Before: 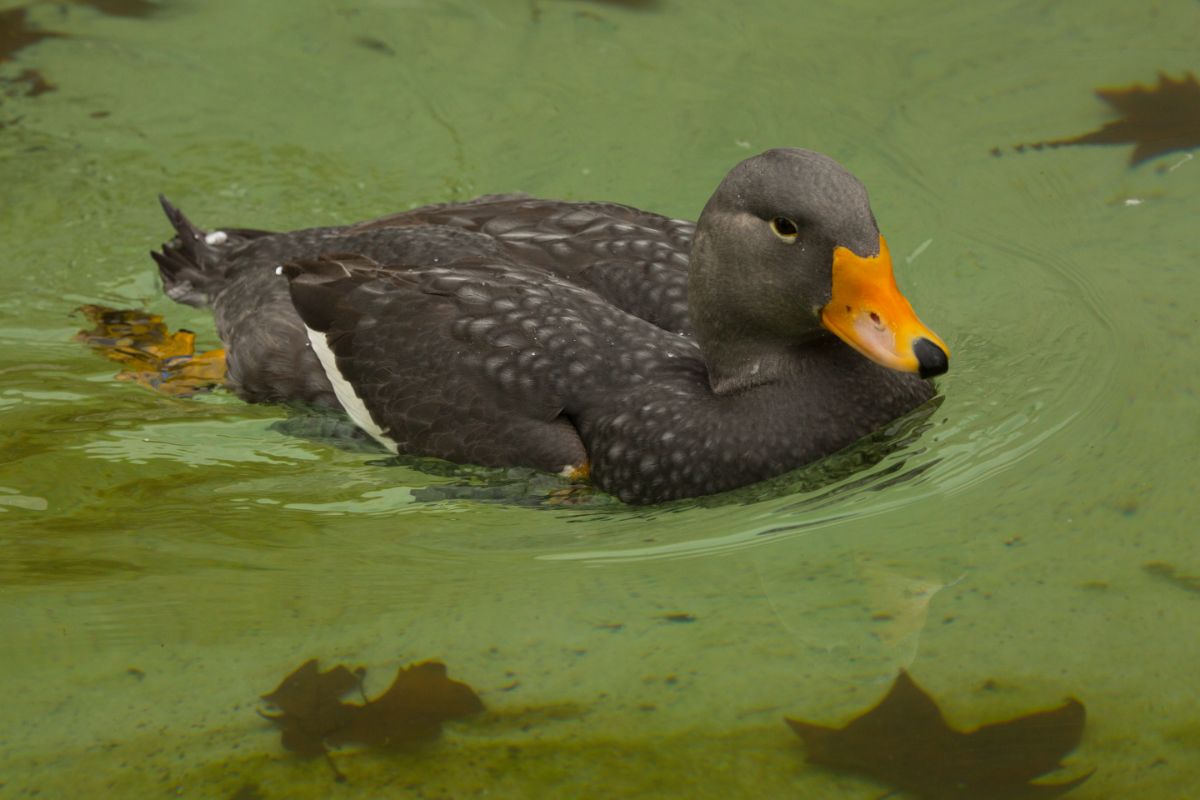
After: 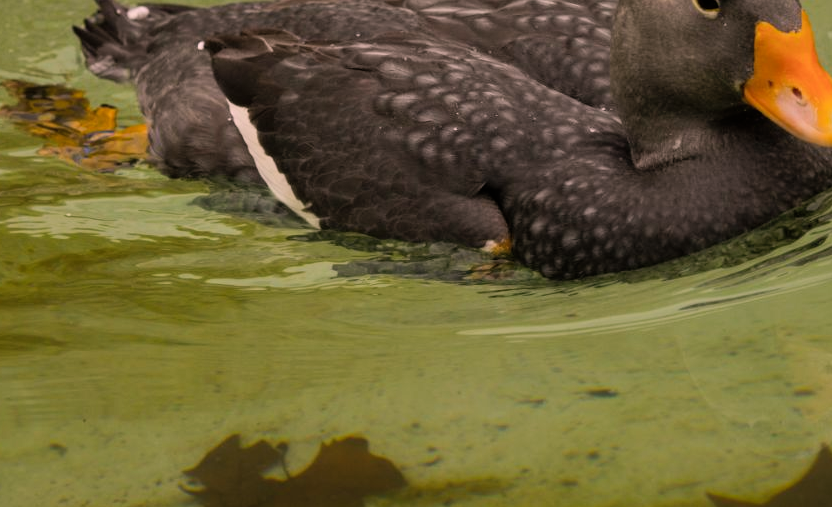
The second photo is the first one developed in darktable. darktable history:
shadows and highlights: shadows 42.76, highlights 7.77
filmic rgb: black relative exposure -8.01 EV, white relative exposure 3.94 EV, hardness 4.22
color correction: highlights a* 14.75, highlights b* 4.87
tone equalizer: -8 EV -0.452 EV, -7 EV -0.391 EV, -6 EV -0.296 EV, -5 EV -0.229 EV, -3 EV 0.224 EV, -2 EV 0.347 EV, -1 EV 0.398 EV, +0 EV 0.393 EV, edges refinement/feathering 500, mask exposure compensation -1.57 EV, preserve details no
crop: left 6.531%, top 28.162%, right 24.083%, bottom 8.455%
